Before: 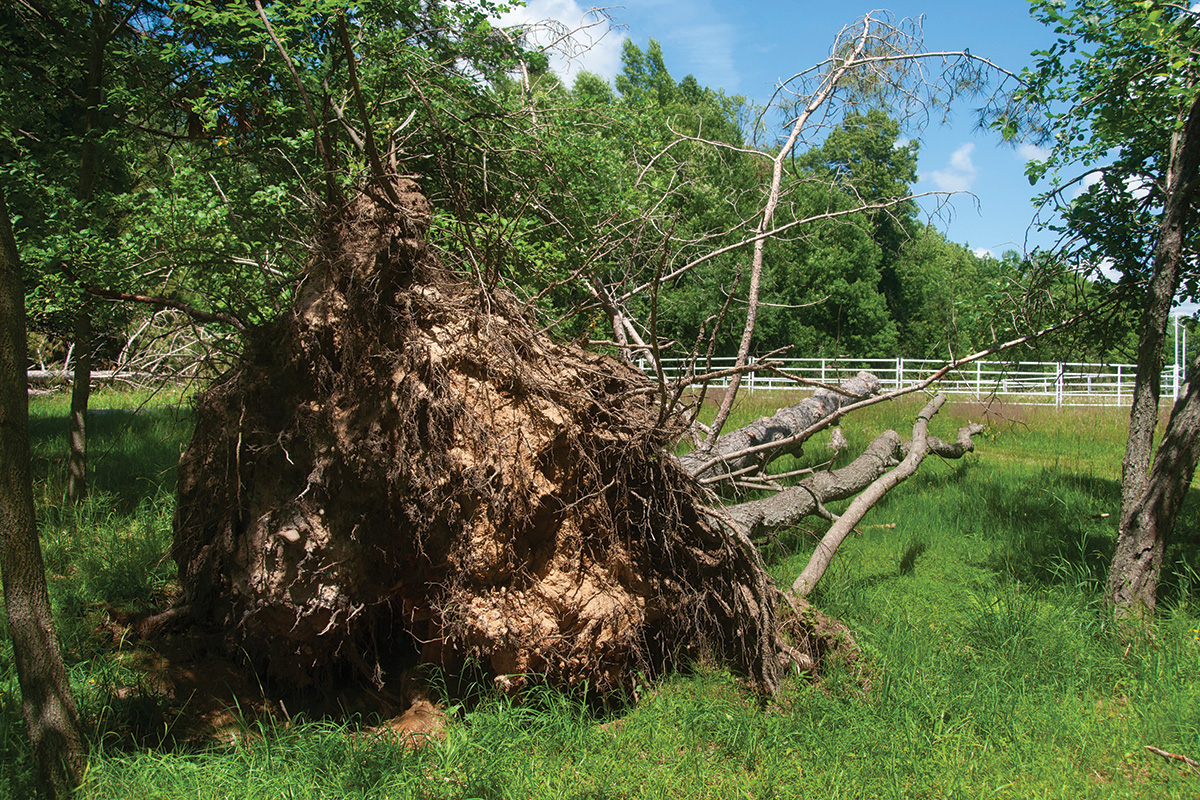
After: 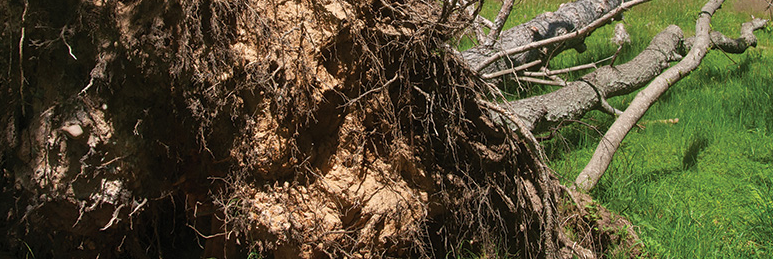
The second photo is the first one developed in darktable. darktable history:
crop: left 18.141%, top 50.651%, right 17.394%, bottom 16.92%
